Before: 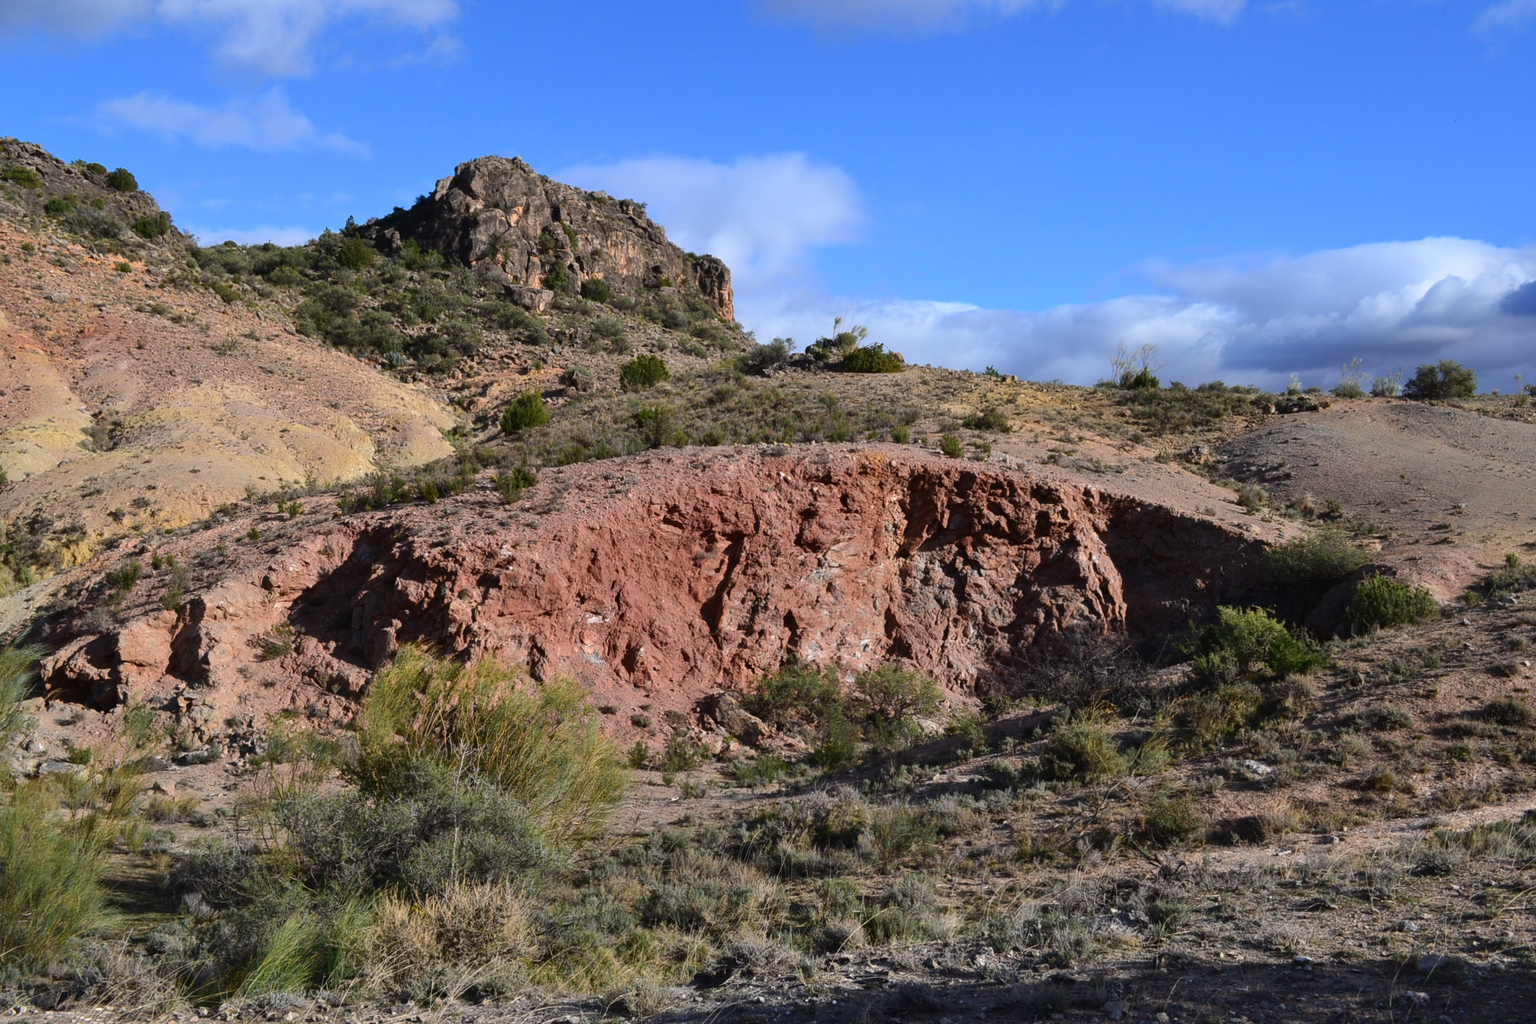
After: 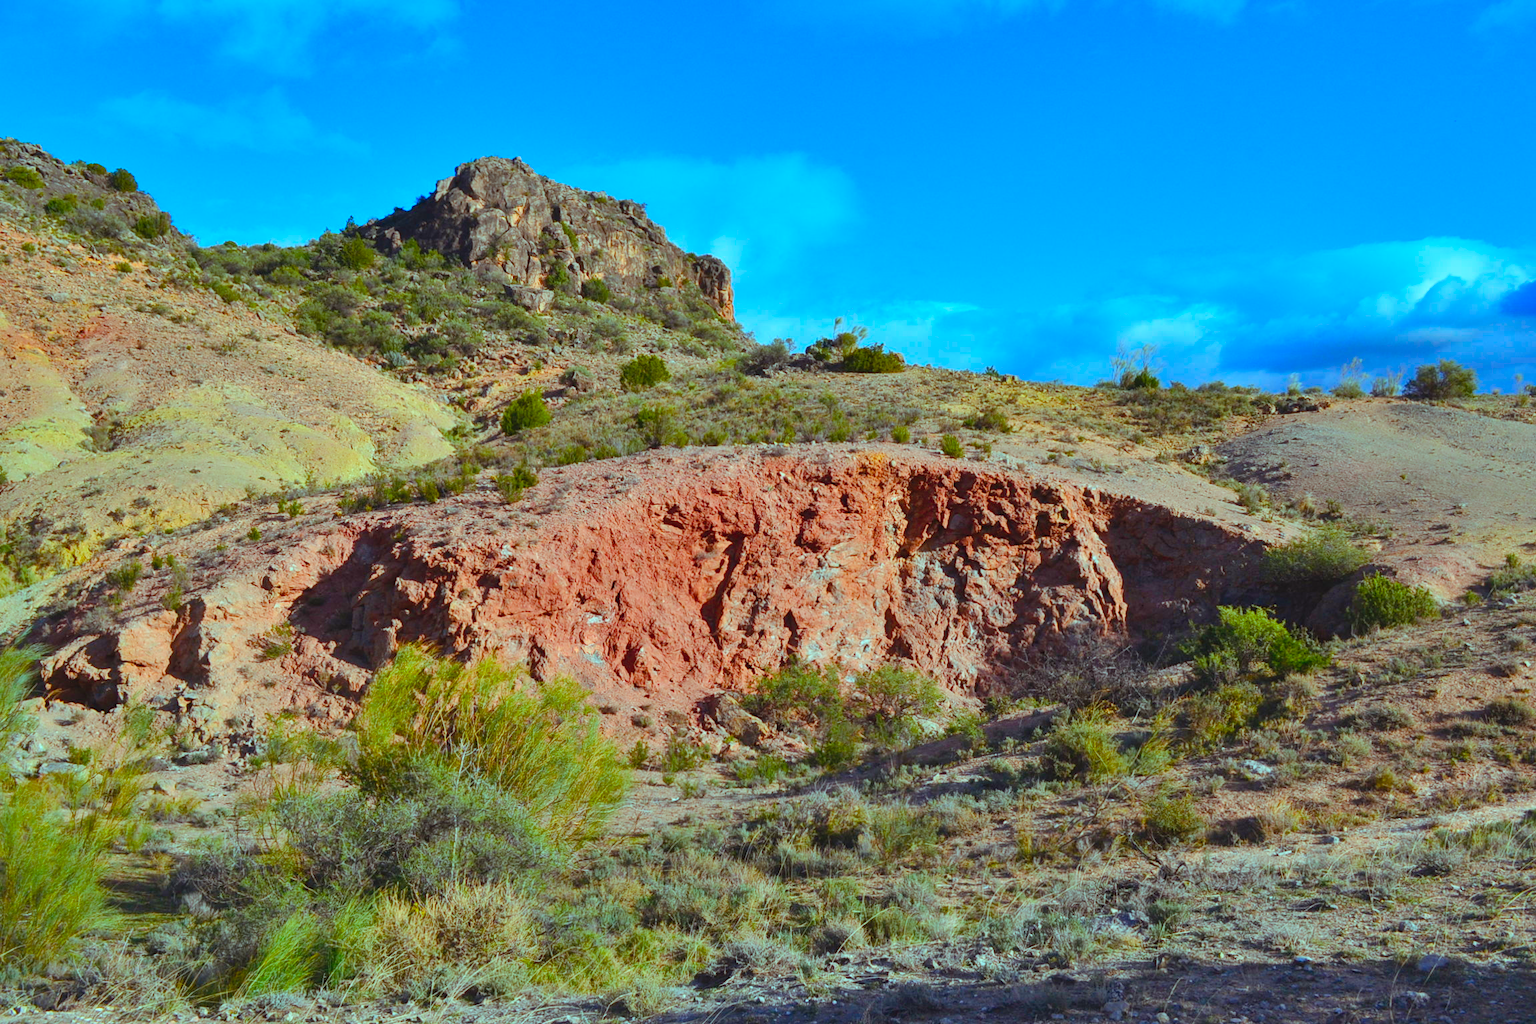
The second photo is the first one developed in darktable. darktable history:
shadows and highlights: radius 109.45, shadows 24.07, highlights -59.1, low approximation 0.01, soften with gaussian
contrast brightness saturation: contrast 0.068, brightness 0.179, saturation 0.401
color balance rgb: highlights gain › chroma 5.397%, highlights gain › hue 196.8°, linear chroma grading › shadows -10.364%, linear chroma grading › global chroma 19.643%, perceptual saturation grading › global saturation 20%, perceptual saturation grading › highlights -25.222%, perceptual saturation grading › shadows 24.482%, contrast -10.405%
